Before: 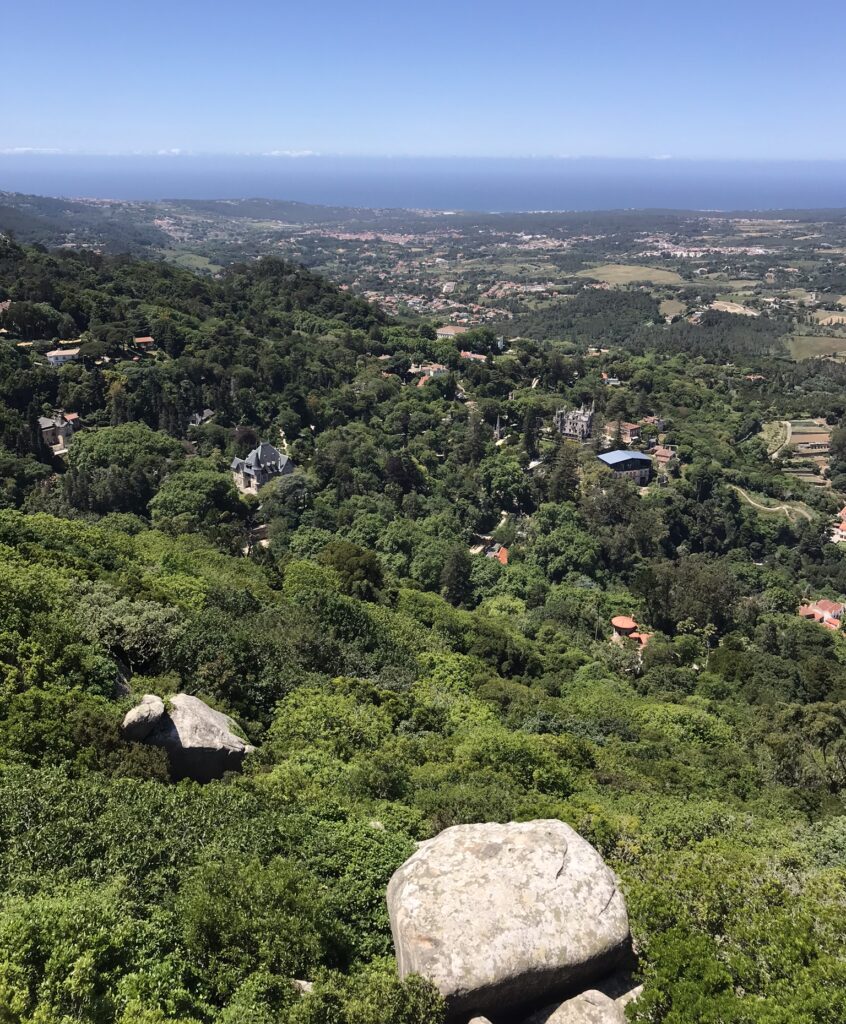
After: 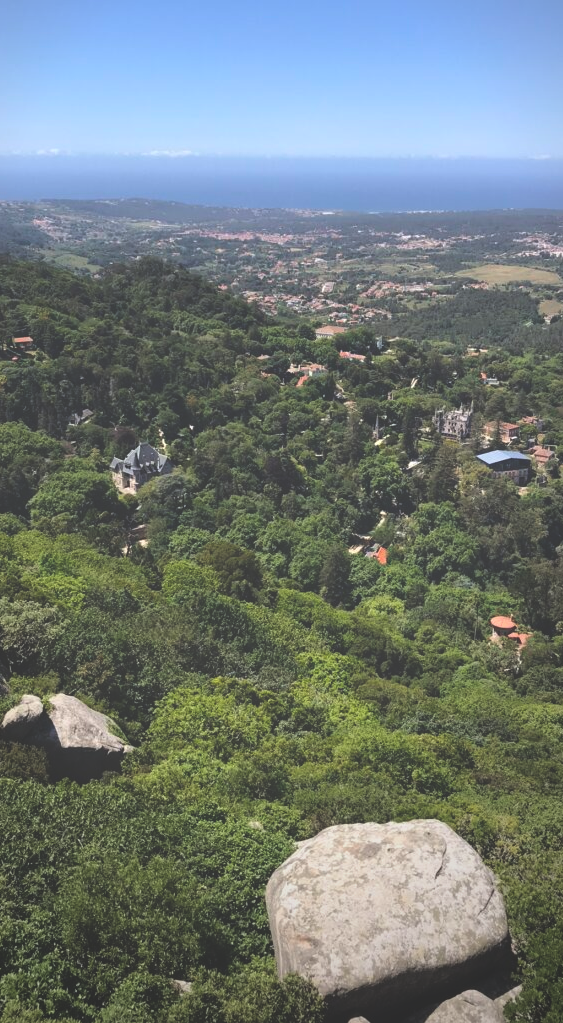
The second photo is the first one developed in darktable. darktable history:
vignetting: fall-off start 72.14%, fall-off radius 108.07%, brightness -0.713, saturation -0.488, center (-0.054, -0.359), width/height ratio 0.729
crop and rotate: left 14.385%, right 18.948%
exposure: black level correction -0.041, exposure 0.064 EV, compensate highlight preservation false
contrast brightness saturation: saturation 0.1
